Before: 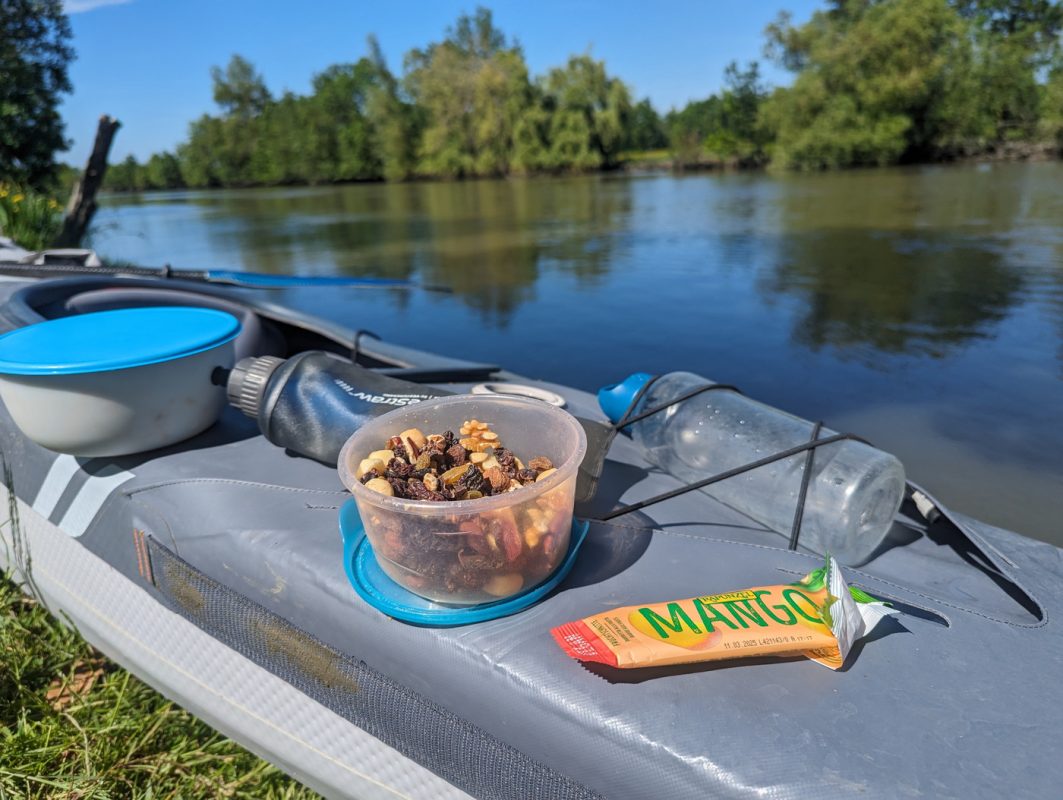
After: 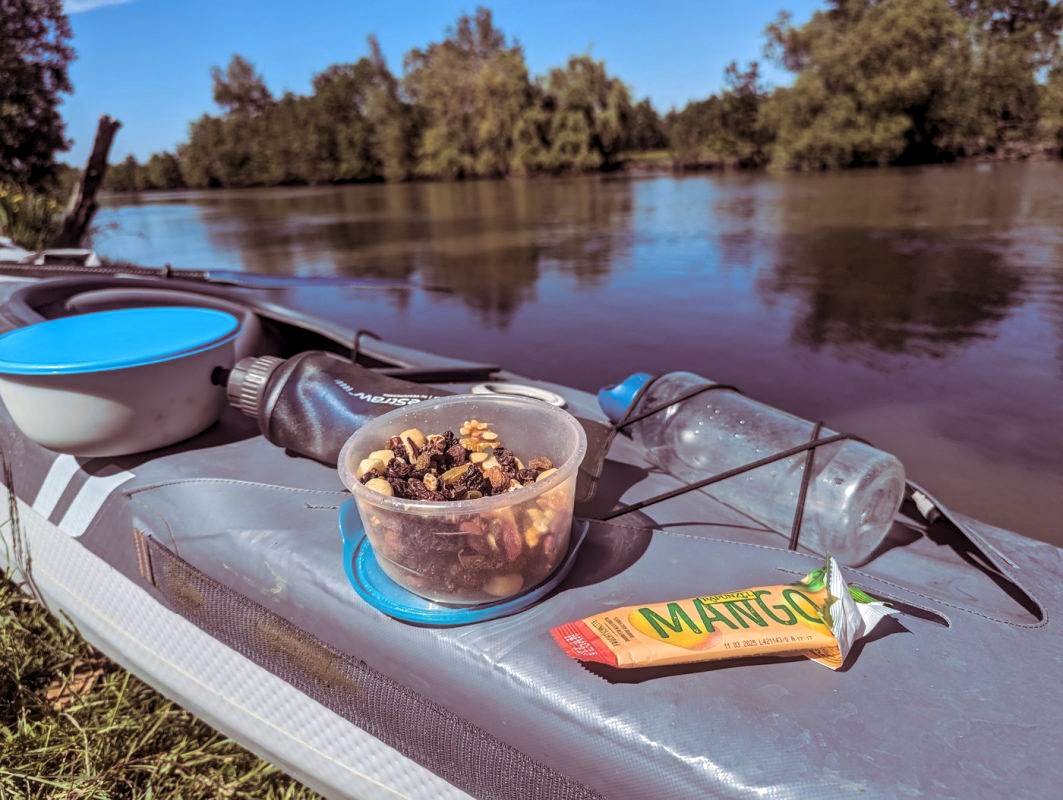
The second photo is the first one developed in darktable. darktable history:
split-toning: shadows › saturation 0.41, highlights › saturation 0, compress 33.55%
local contrast: detail 130%
